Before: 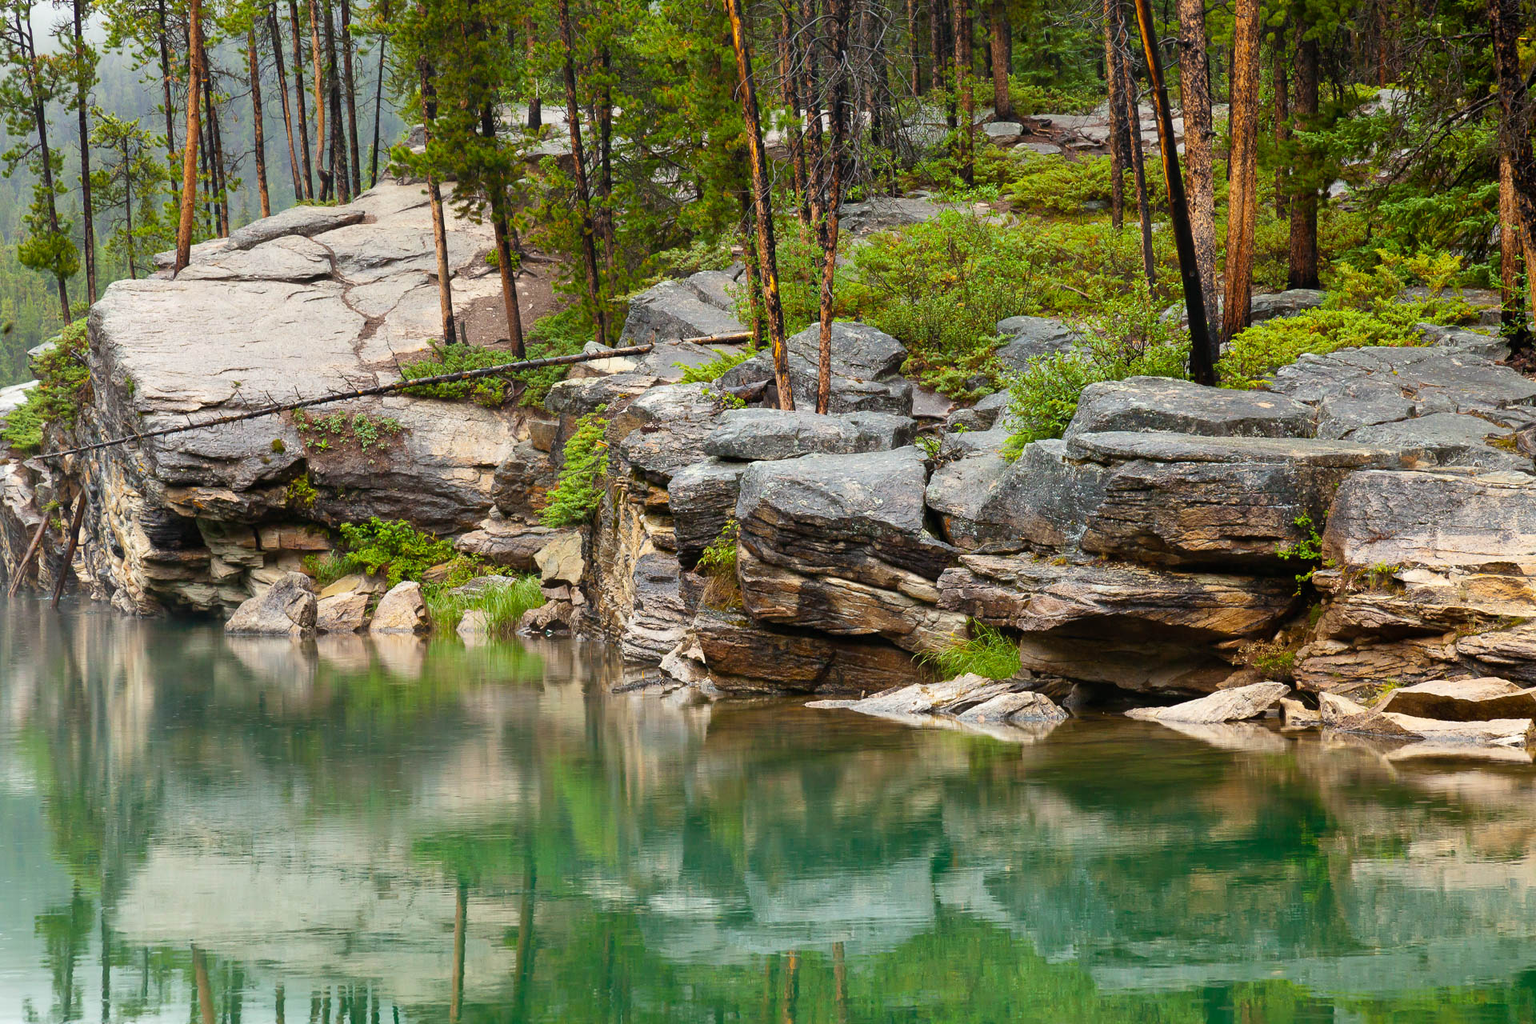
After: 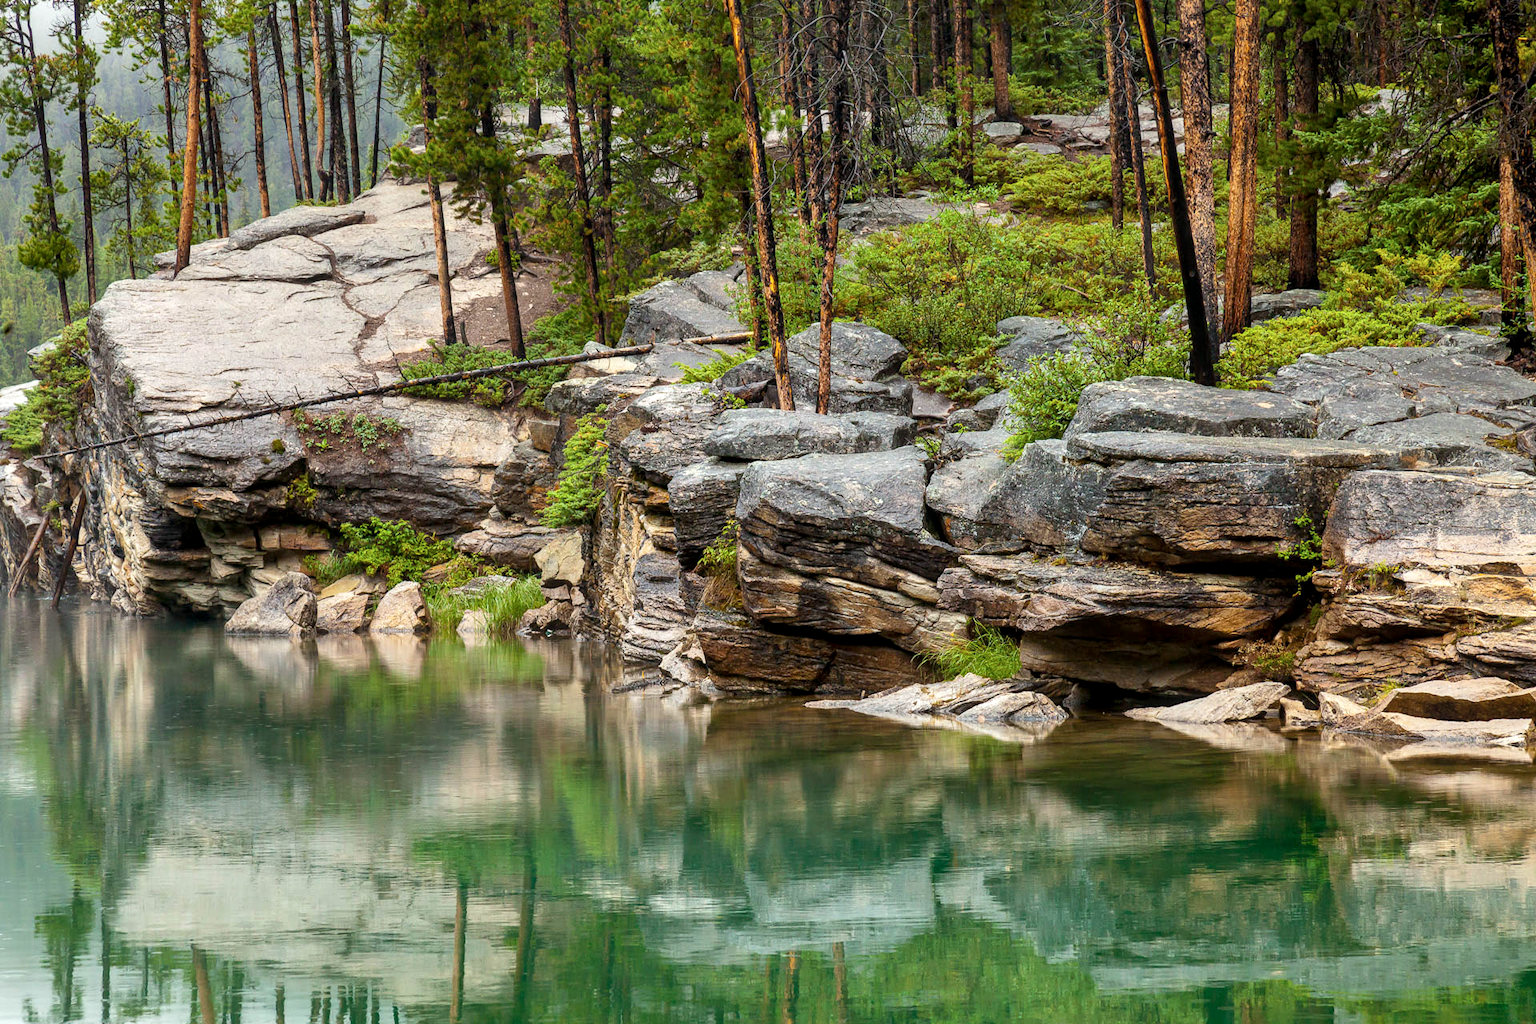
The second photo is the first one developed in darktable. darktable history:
local contrast: detail 130%
contrast brightness saturation: saturation -0.052
